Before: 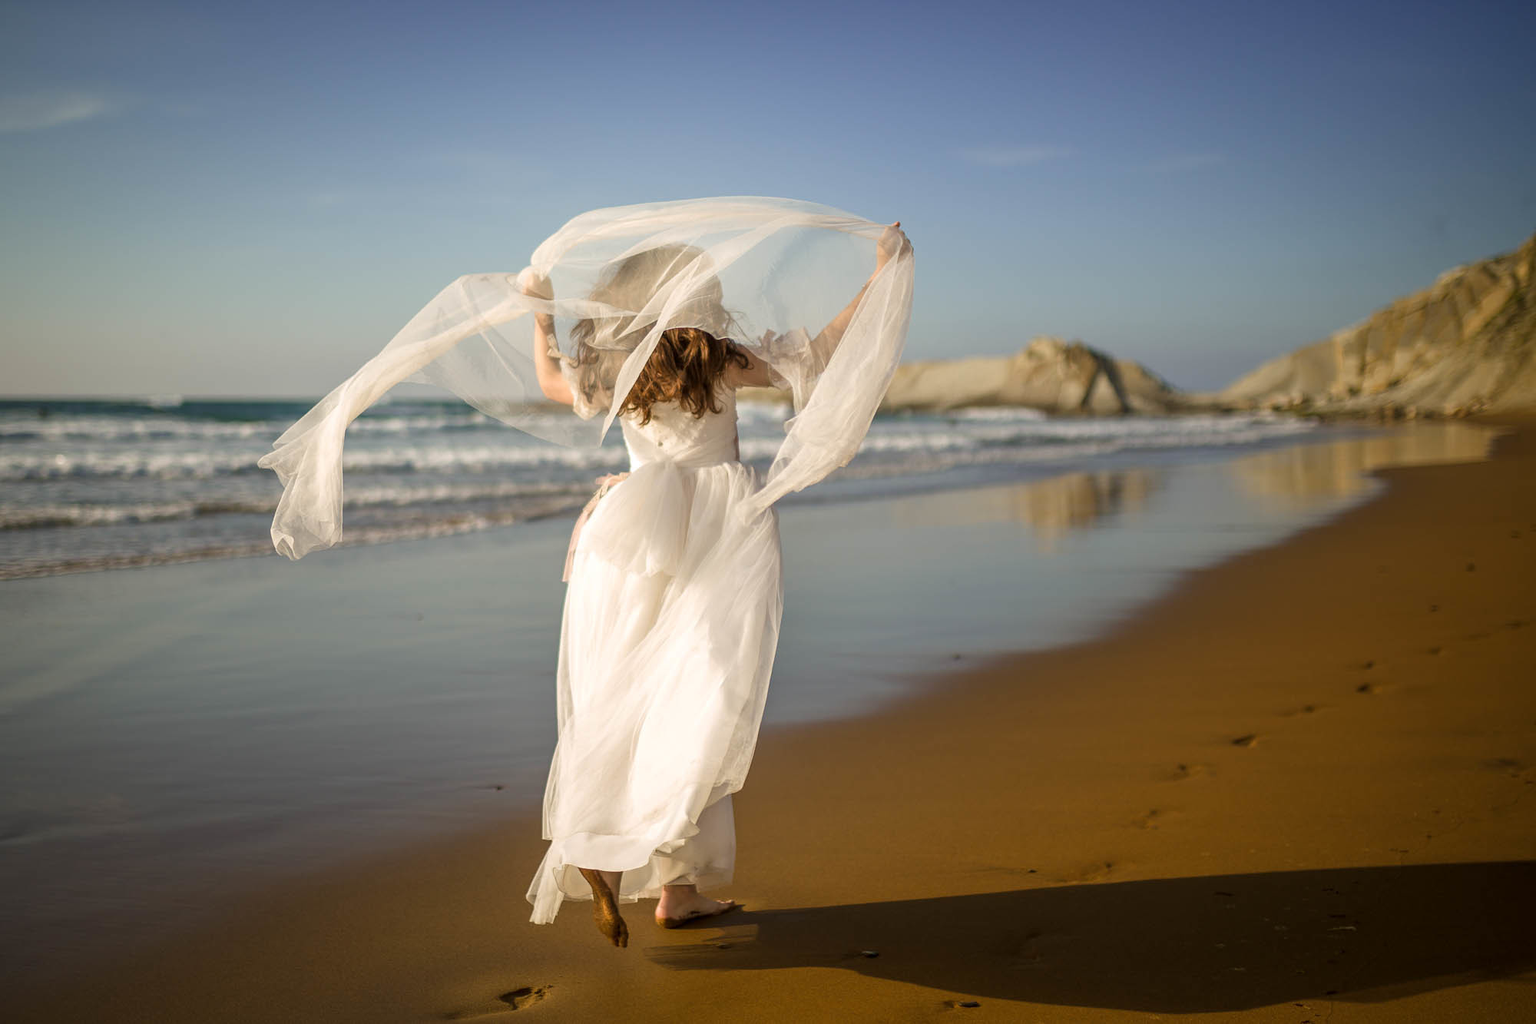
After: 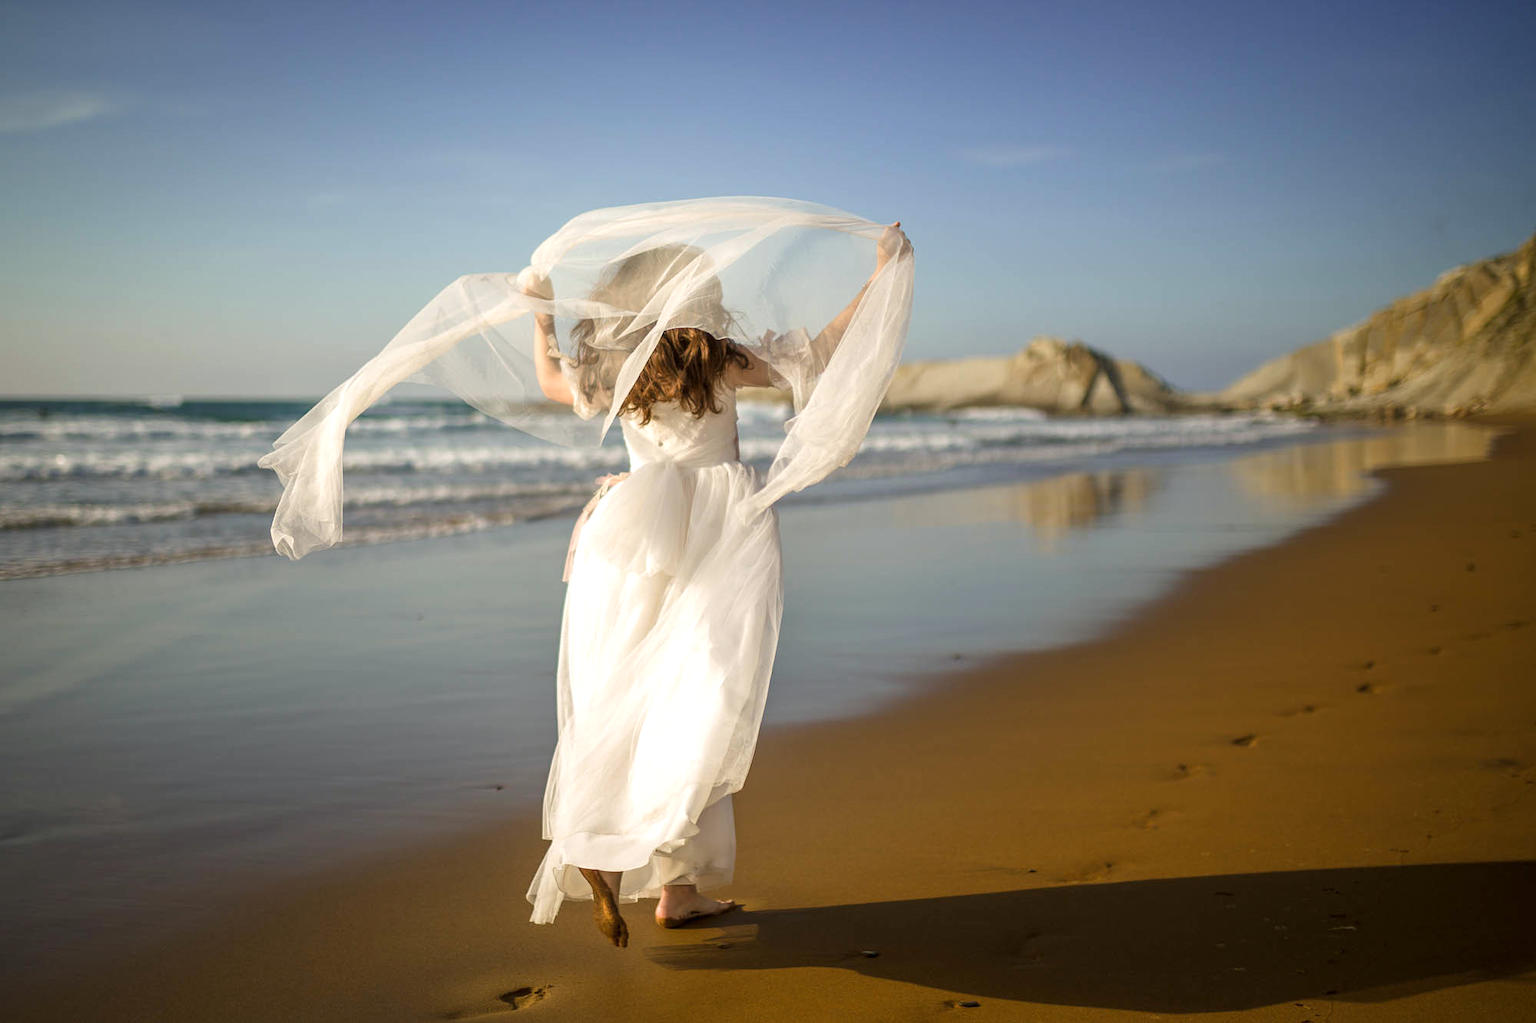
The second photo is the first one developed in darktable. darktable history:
white balance: red 0.986, blue 1.01
exposure: exposure 0.197 EV, compensate highlight preservation false
